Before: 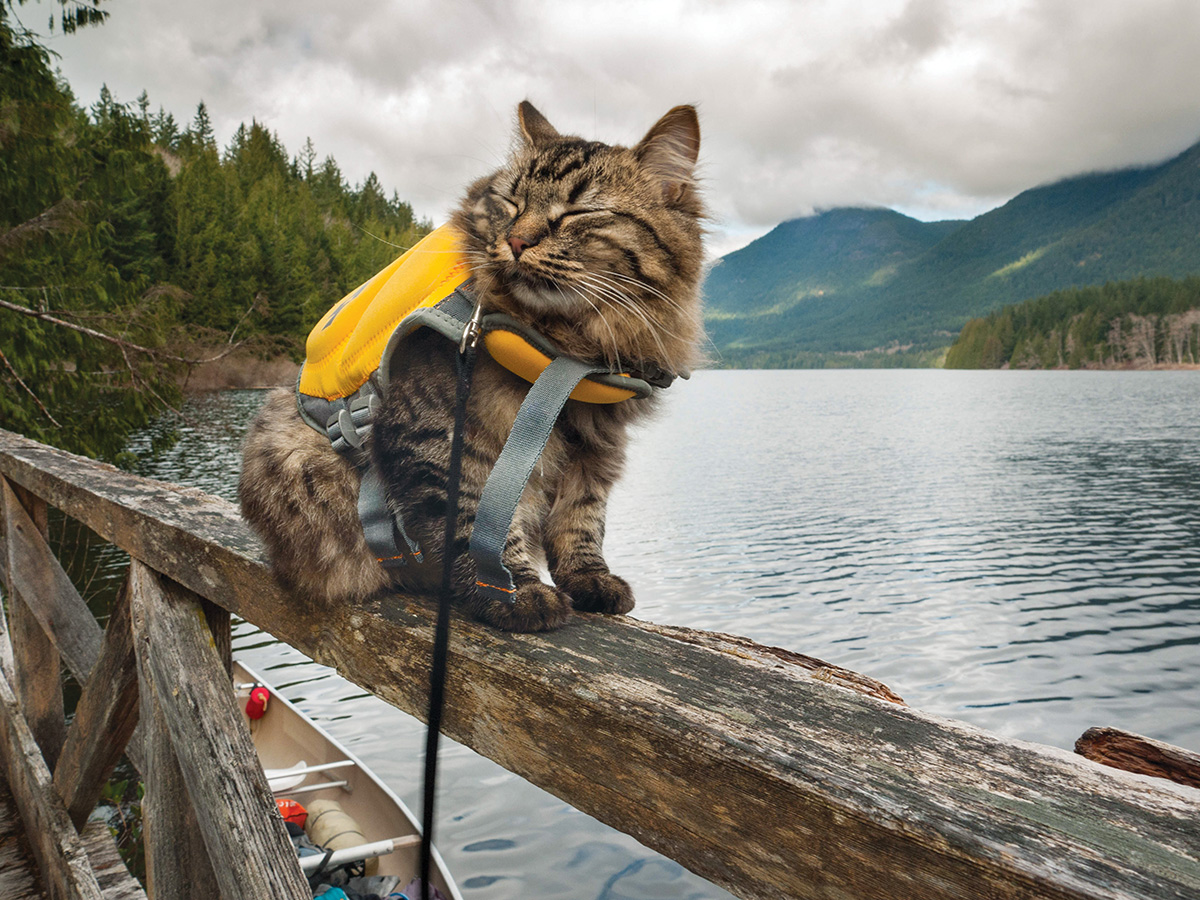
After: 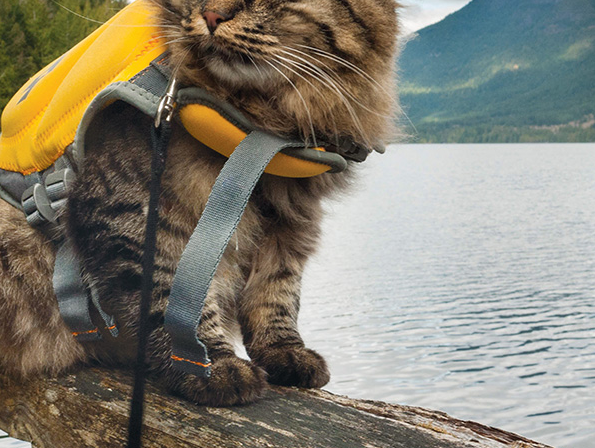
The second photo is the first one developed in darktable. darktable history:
crop: left 25.476%, top 25.137%, right 24.93%, bottom 25.012%
